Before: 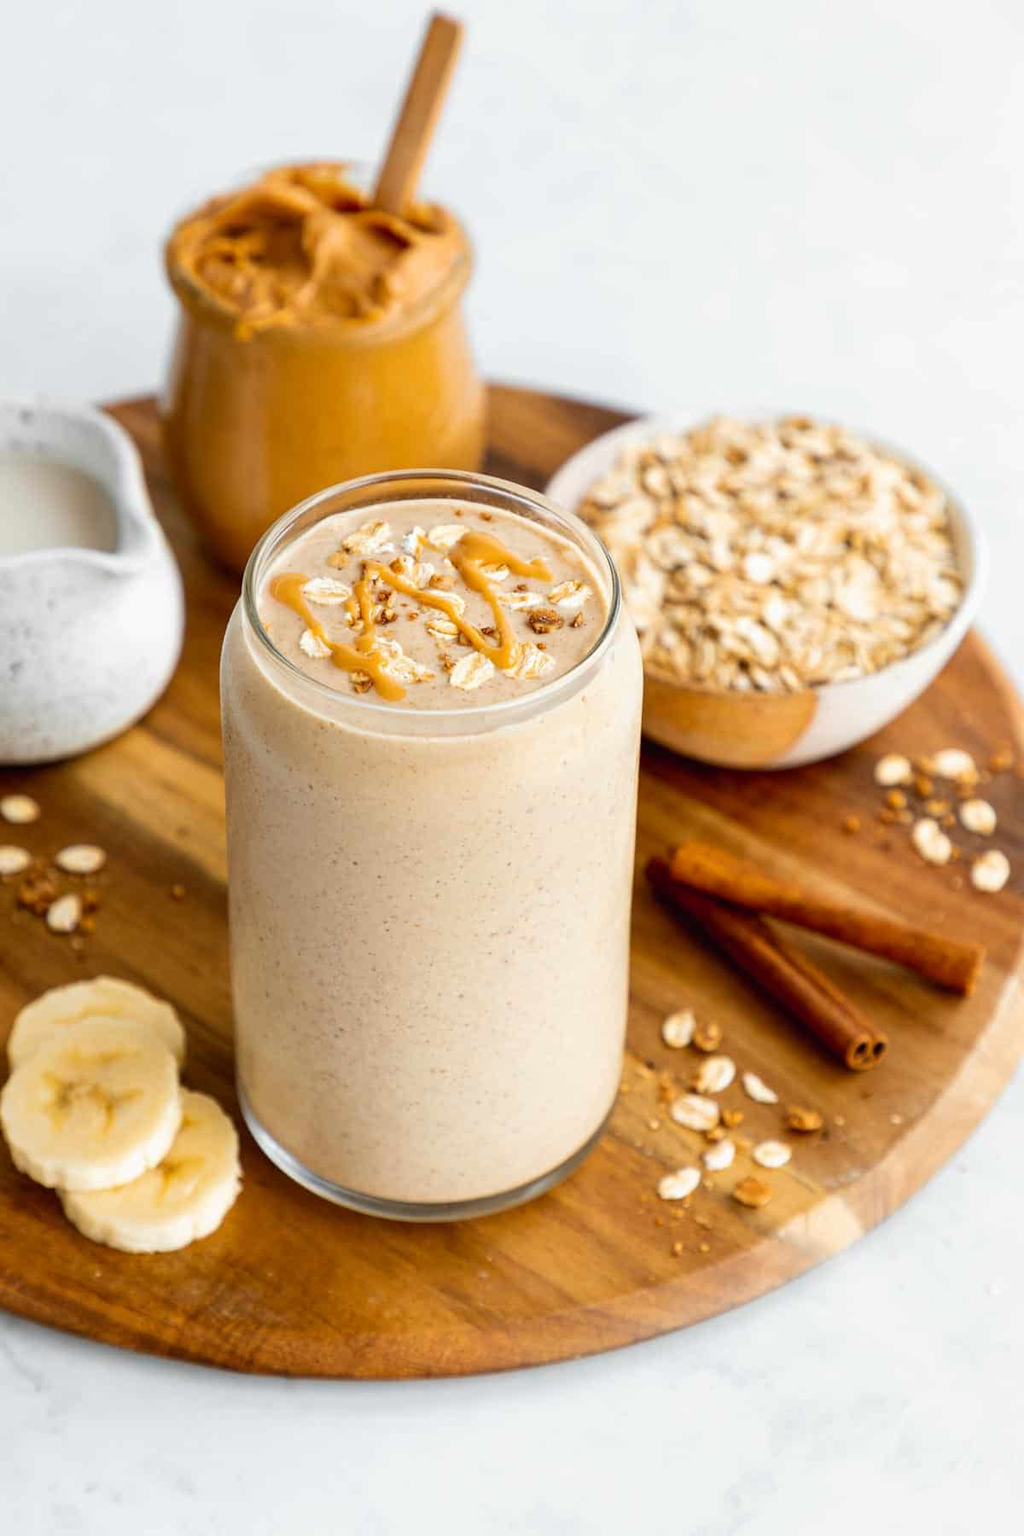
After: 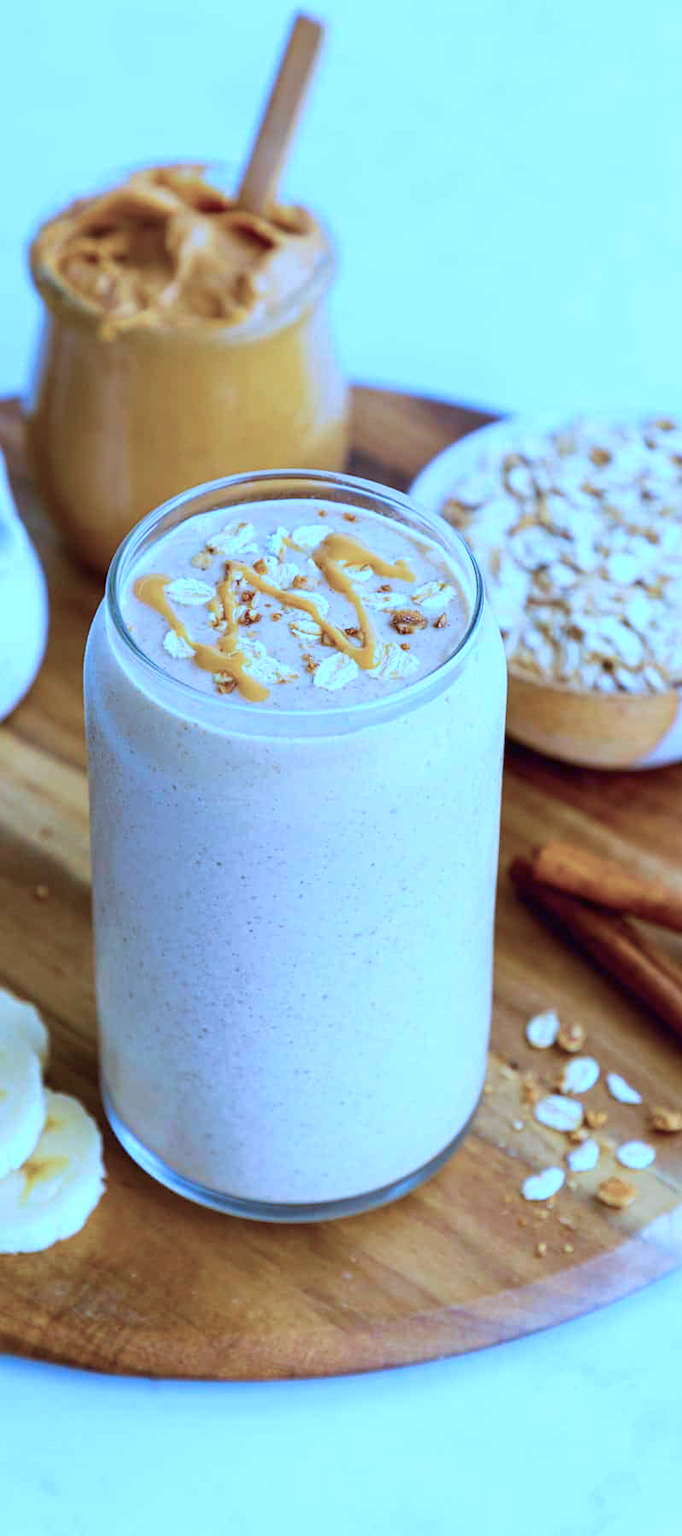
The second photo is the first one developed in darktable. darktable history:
color calibration: illuminant as shot in camera, x 0.462, y 0.419, temperature 2651.64 K
base curve: exposure shift 0, preserve colors none
velvia: on, module defaults
crop and rotate: left 13.409%, right 19.924%
